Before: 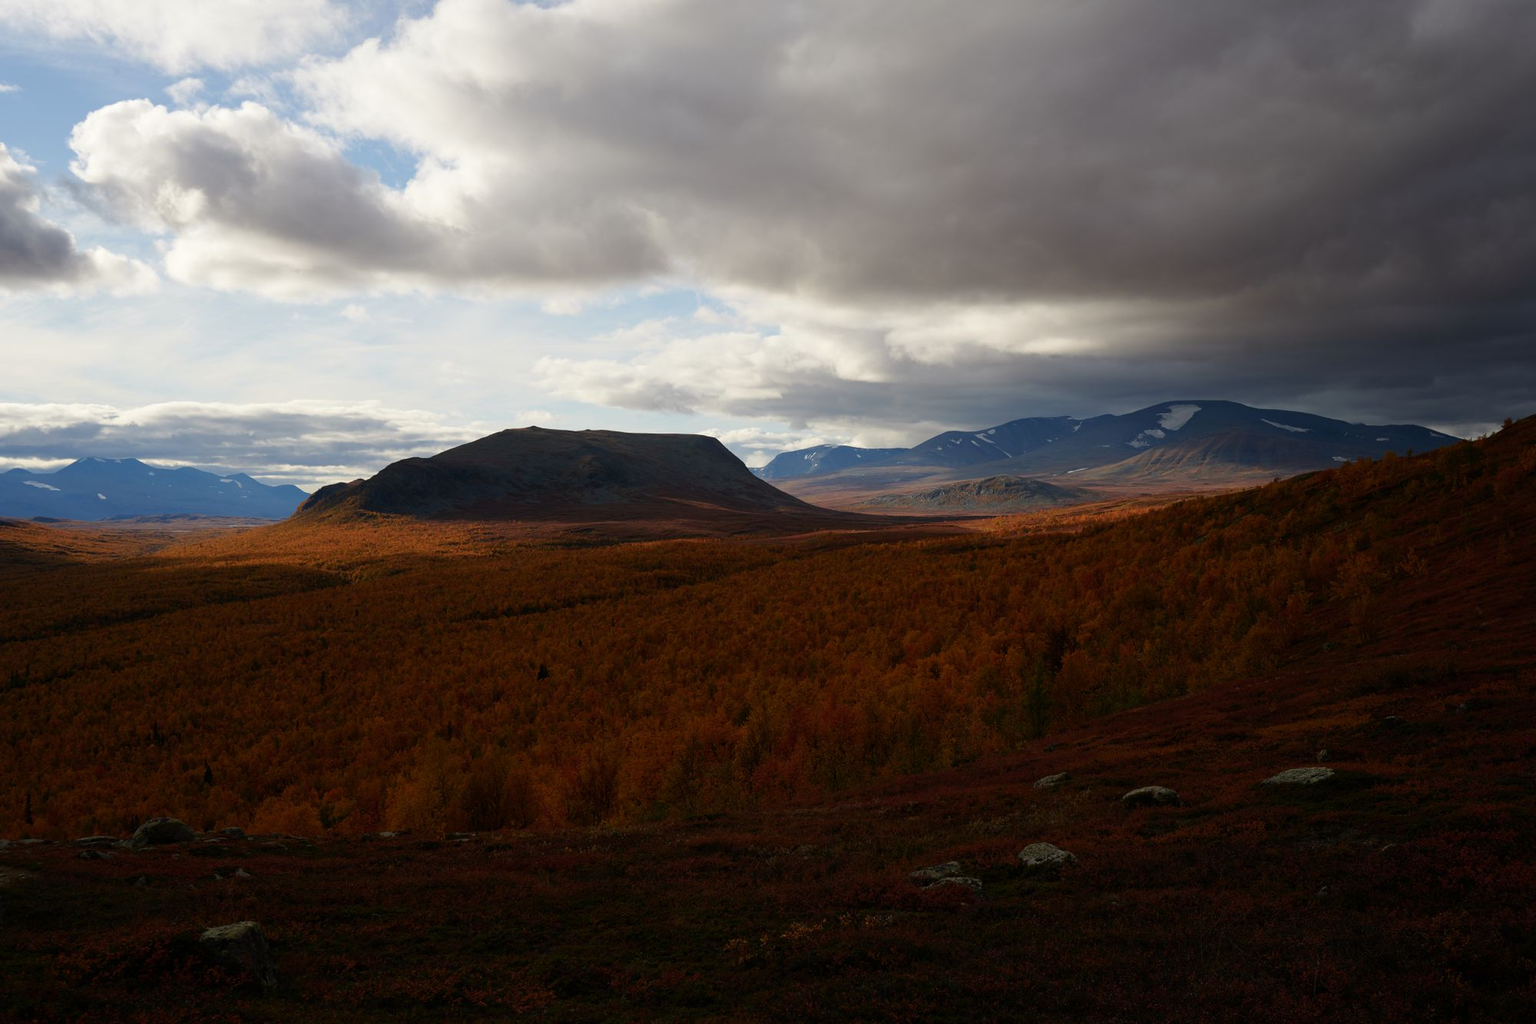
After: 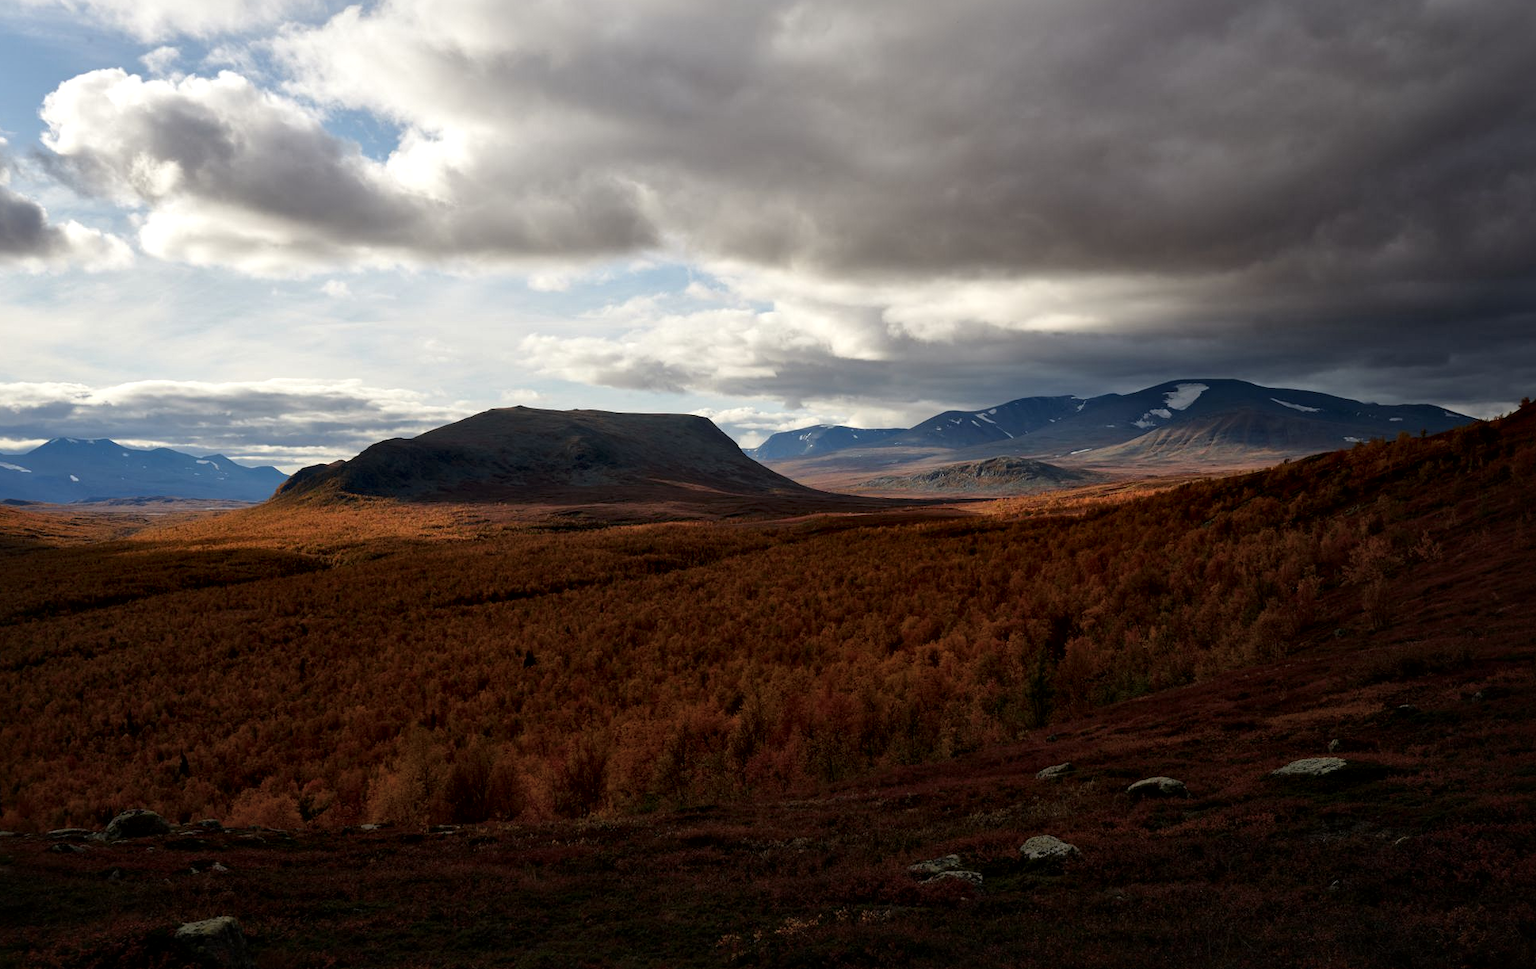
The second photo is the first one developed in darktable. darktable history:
crop: left 1.964%, top 3.251%, right 1.122%, bottom 4.933%
local contrast: mode bilateral grid, contrast 20, coarseness 50, detail 171%, midtone range 0.2
